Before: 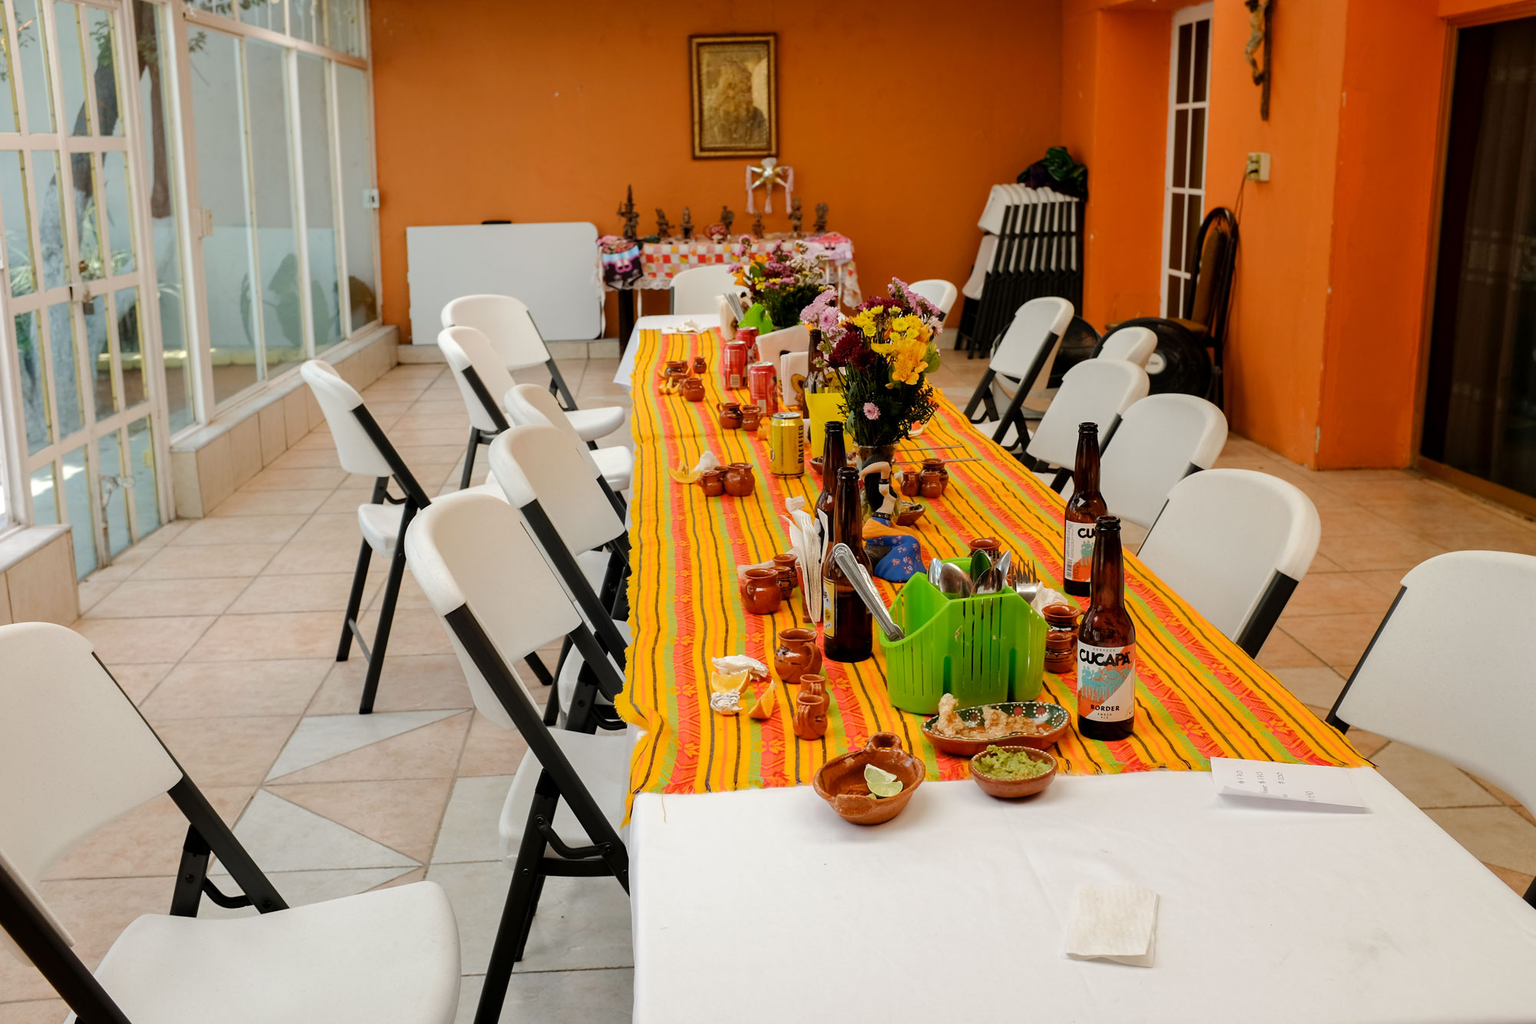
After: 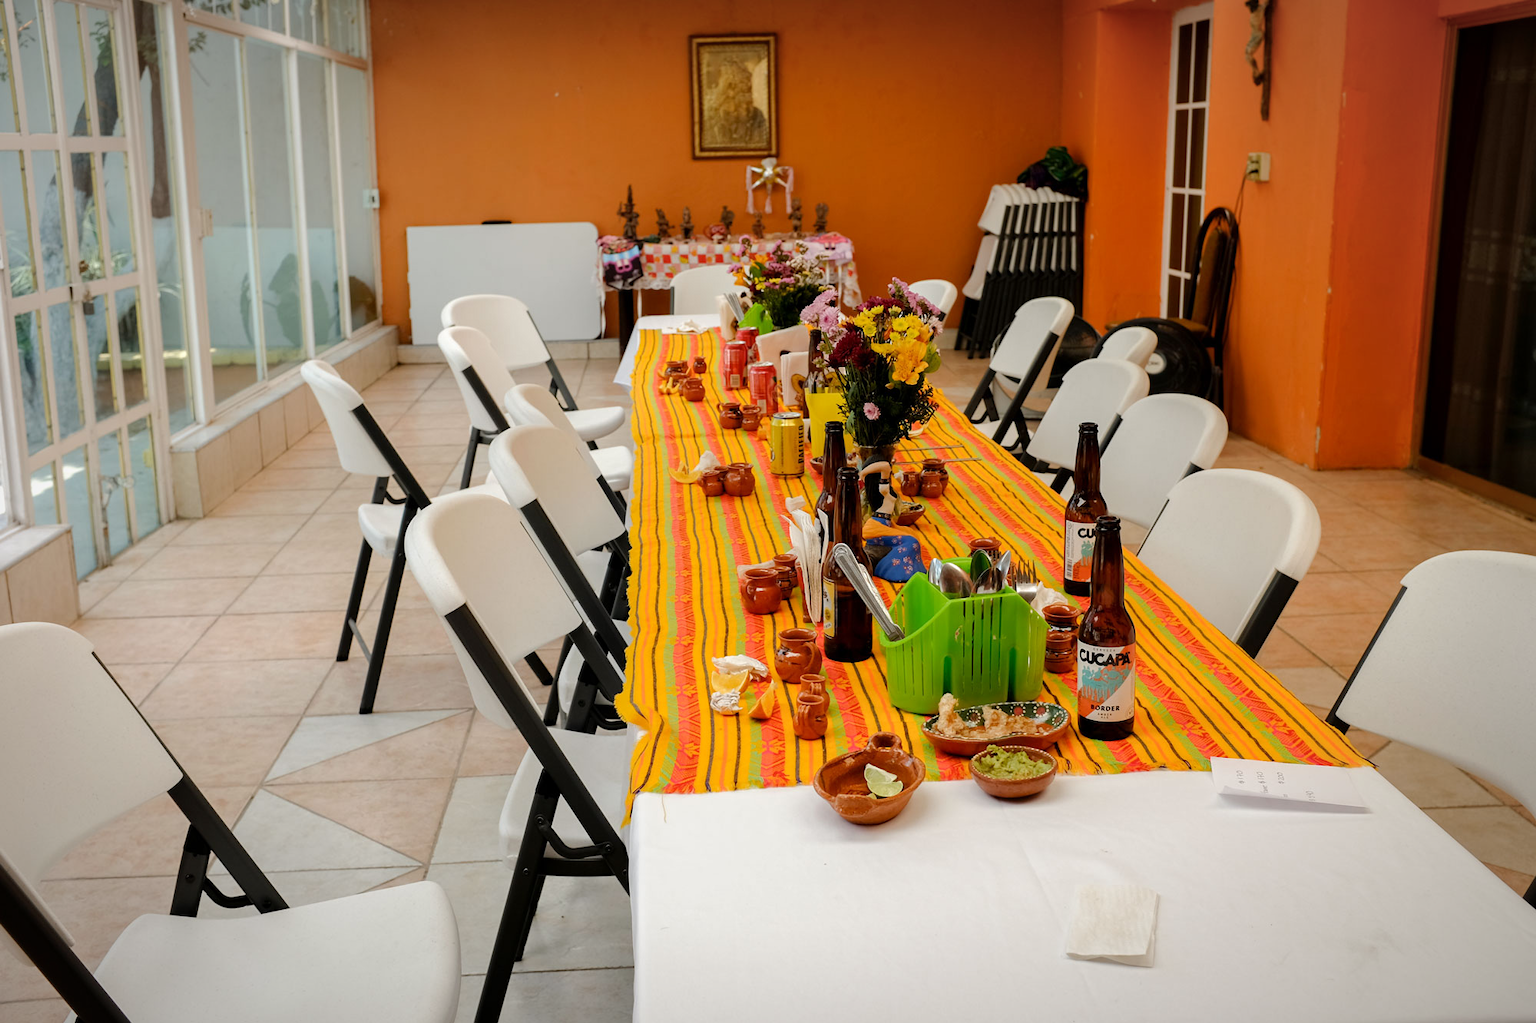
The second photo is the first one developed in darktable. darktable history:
vignetting: fall-off start 80.84%, fall-off radius 61.9%, brightness -0.426, saturation -0.19, automatic ratio true, width/height ratio 1.41
levels: black 0.029%, levels [0, 0.498, 1]
